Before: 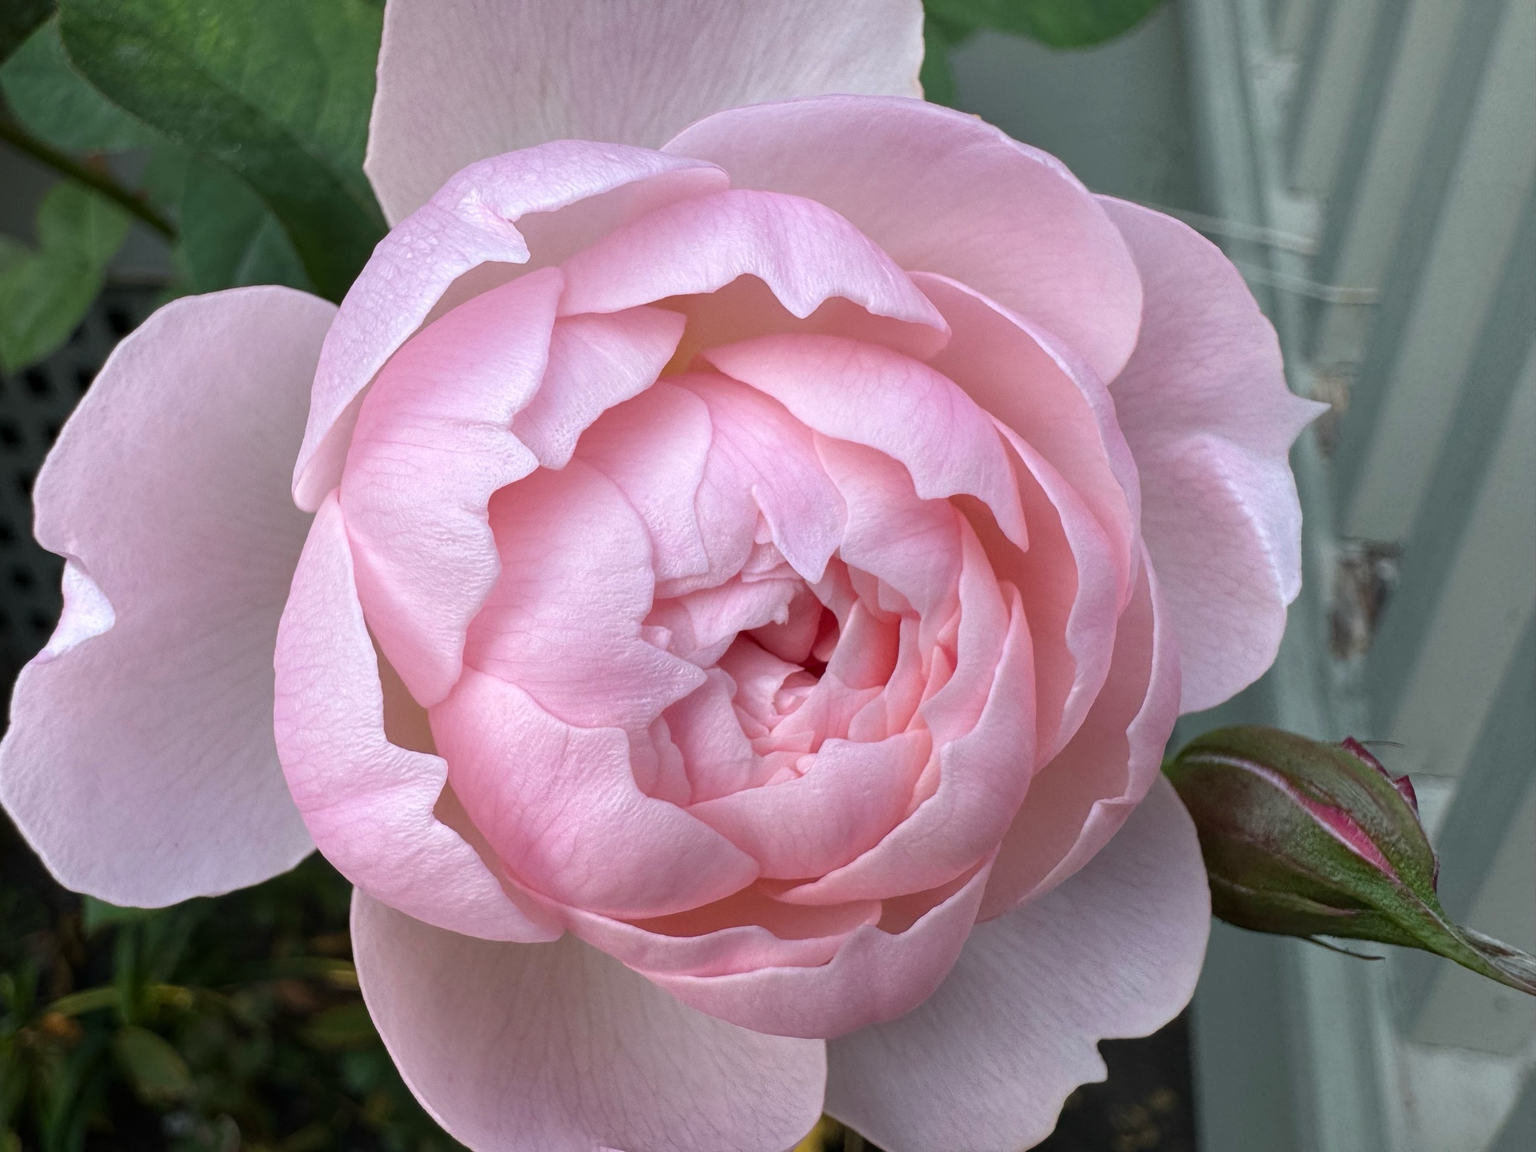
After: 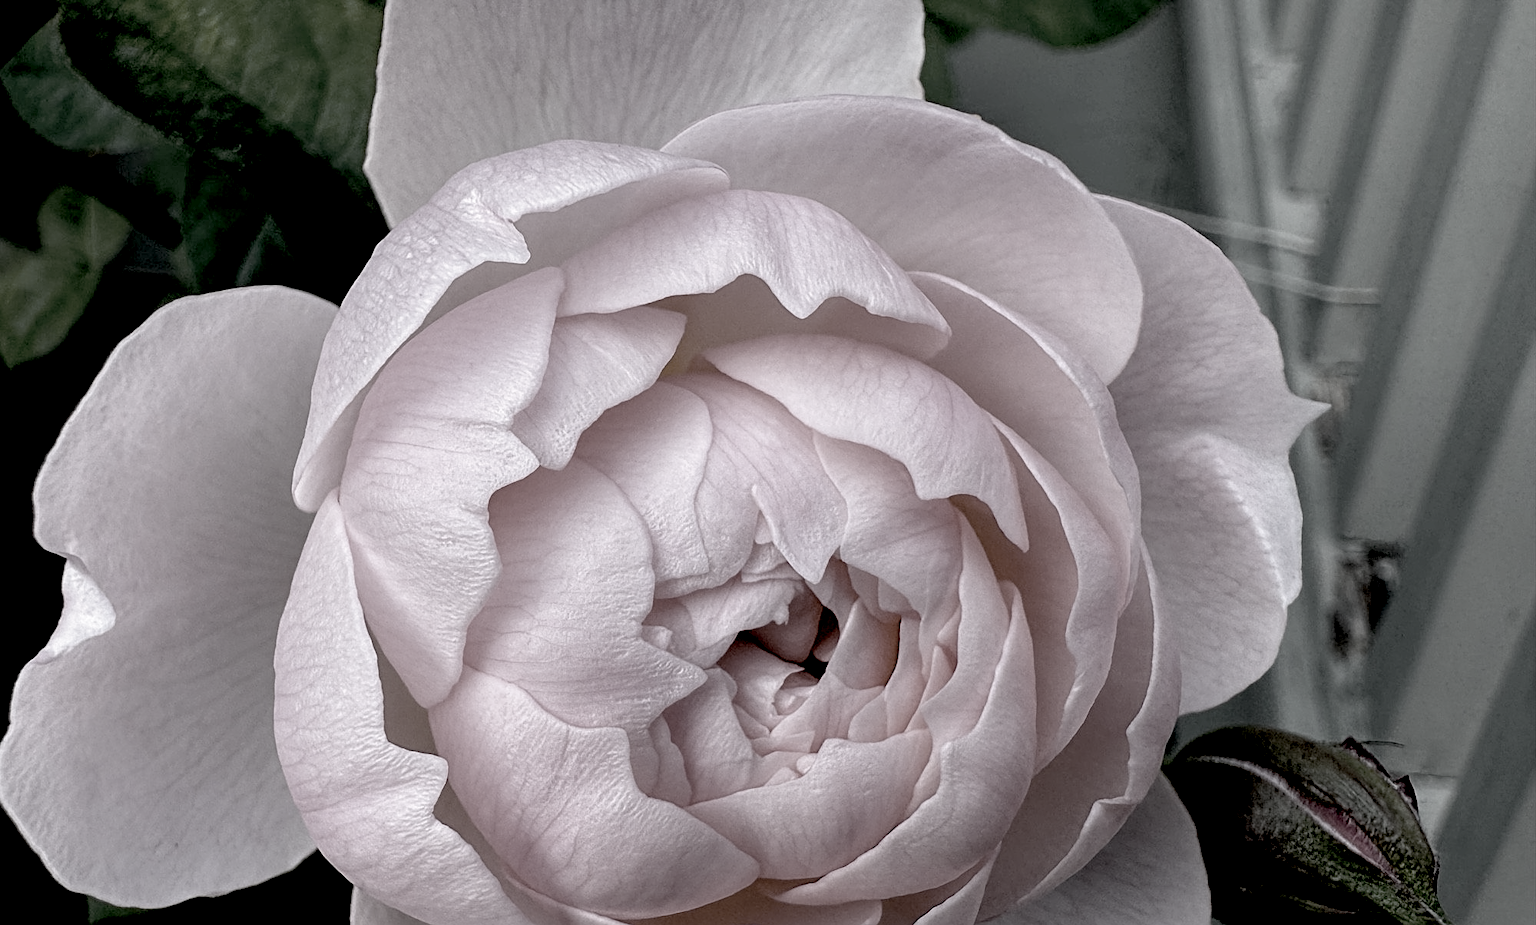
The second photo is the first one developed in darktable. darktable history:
sharpen: on, module defaults
color correction: saturation 0.2
exposure: black level correction 0.056, exposure -0.039 EV, compensate highlight preservation false
crop: bottom 19.644%
white balance: emerald 1
local contrast: highlights 100%, shadows 100%, detail 120%, midtone range 0.2
